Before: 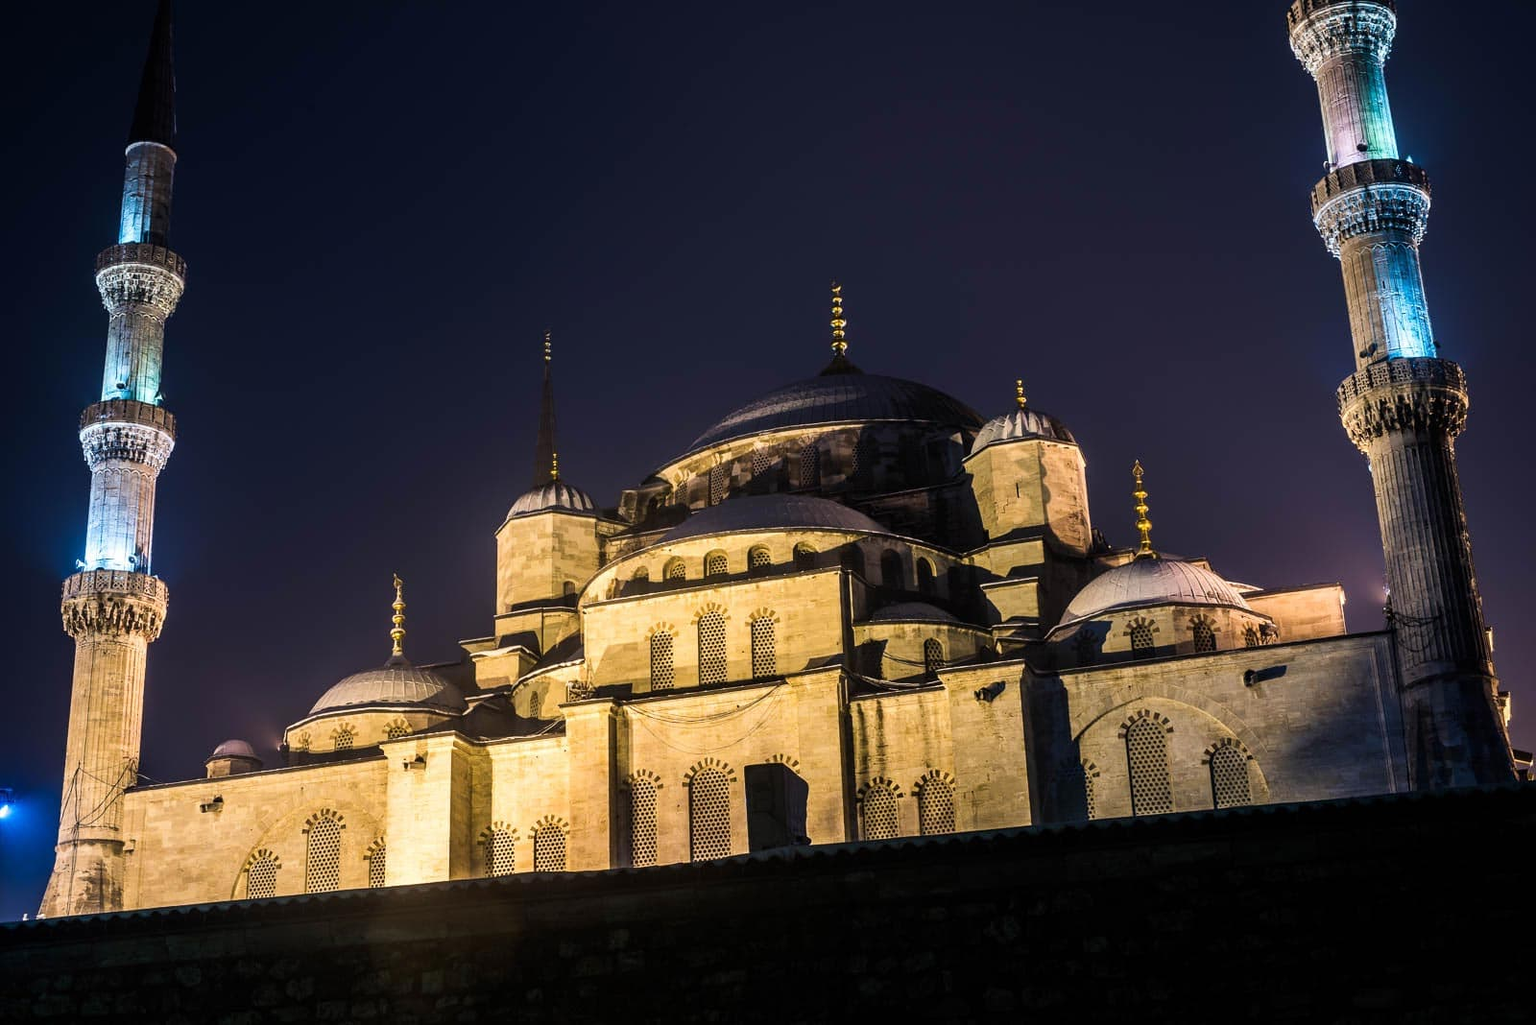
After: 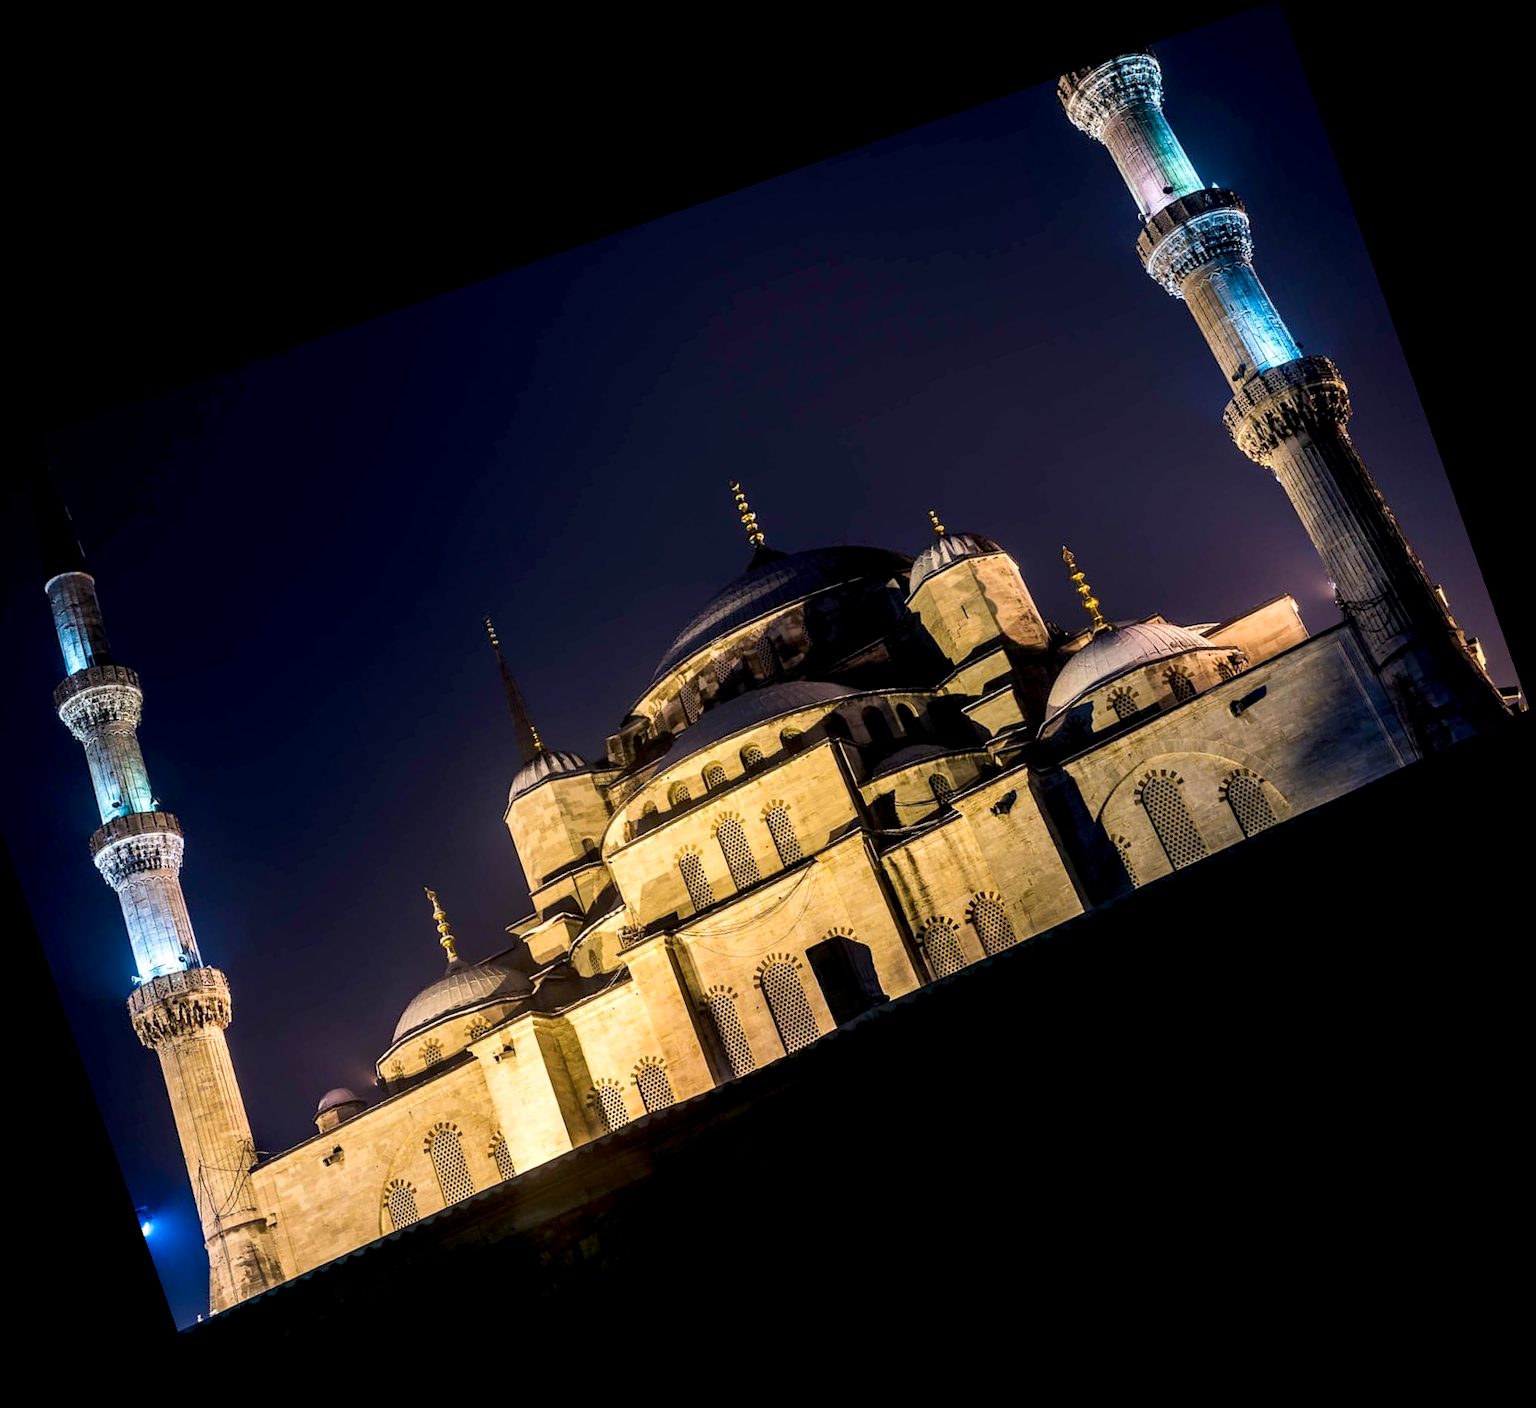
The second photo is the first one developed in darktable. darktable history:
crop and rotate: angle 19.43°, left 6.812%, right 4.125%, bottom 1.087%
exposure: black level correction 0.007, exposure 0.093 EV, compensate highlight preservation false
